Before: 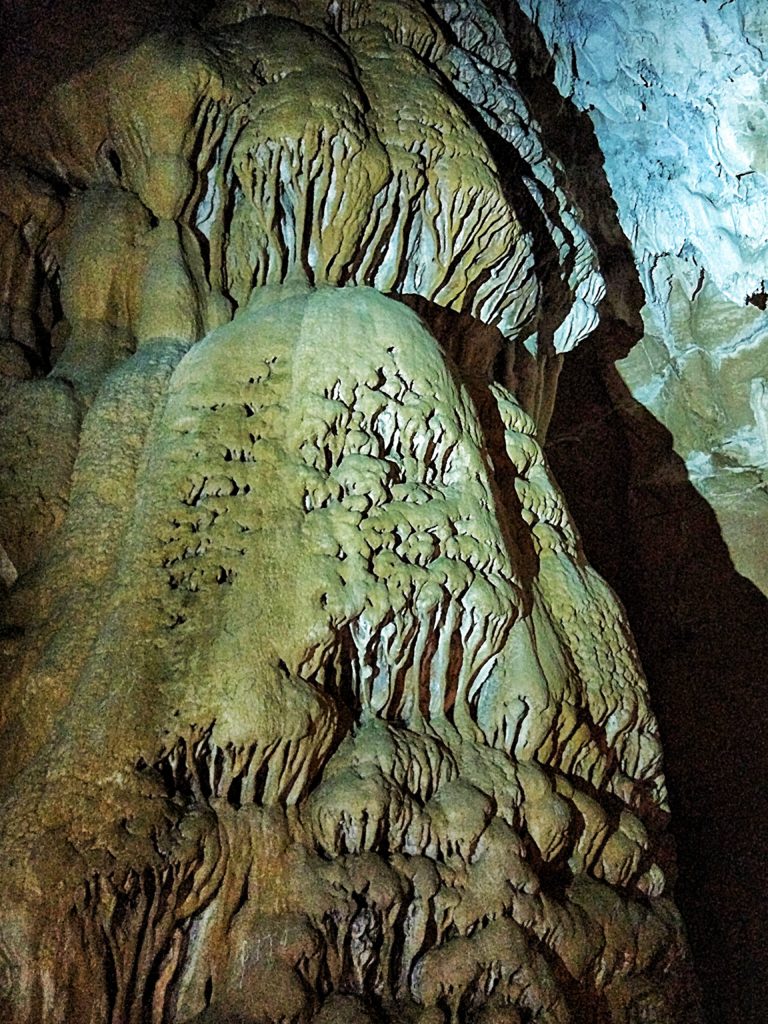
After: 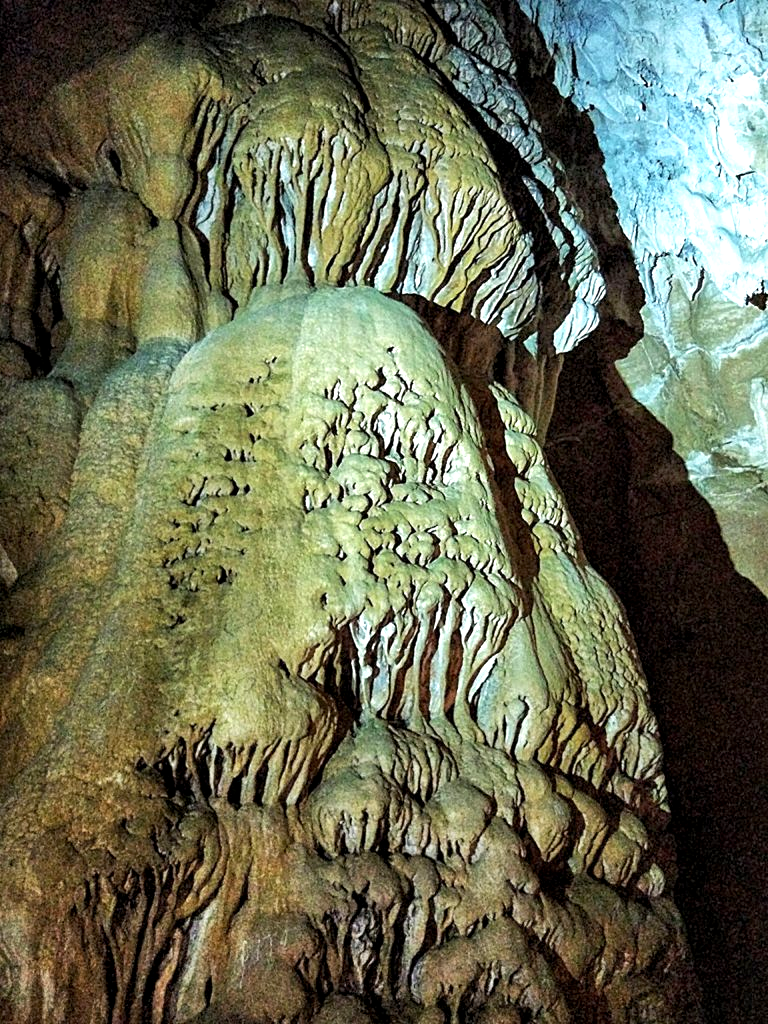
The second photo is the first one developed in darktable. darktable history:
local contrast: highlights 100%, shadows 100%, detail 120%, midtone range 0.2
exposure: black level correction 0.001, exposure 0.5 EV, compensate exposure bias true, compensate highlight preservation false
